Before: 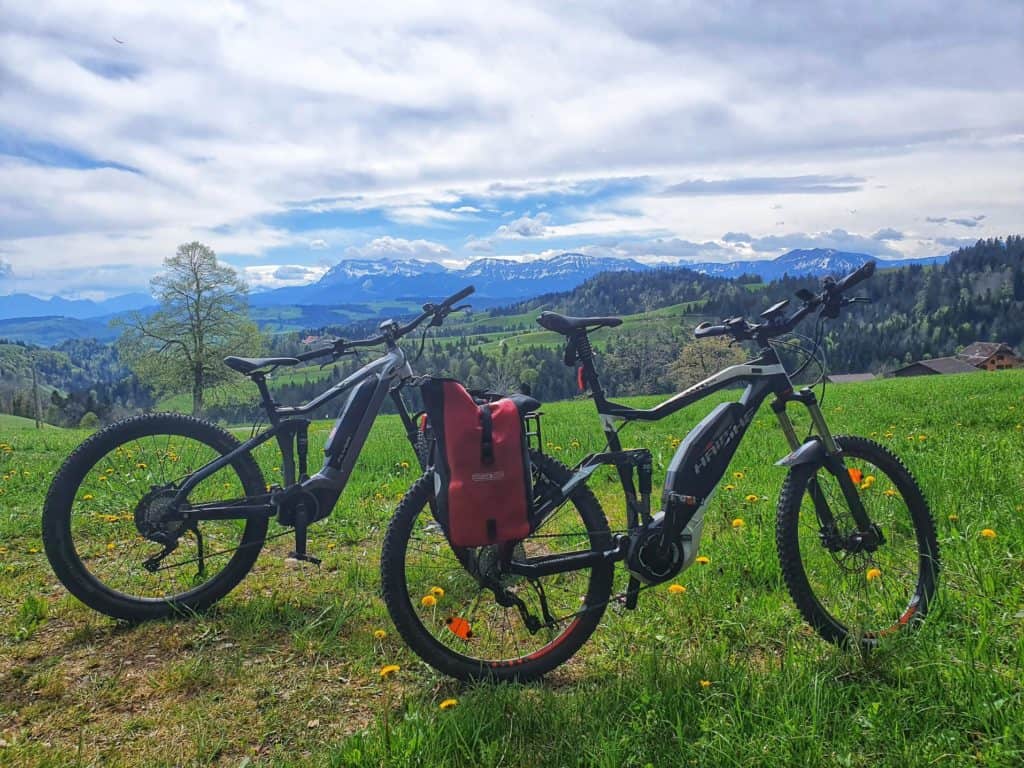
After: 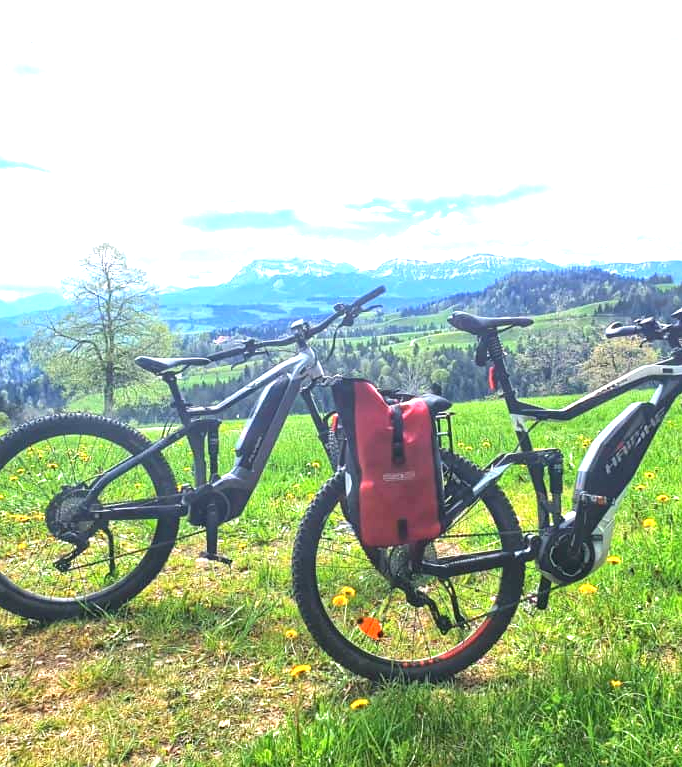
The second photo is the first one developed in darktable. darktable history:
crop and rotate: left 8.786%, right 24.548%
rotate and perspective: automatic cropping original format, crop left 0, crop top 0
exposure: black level correction 0, exposure 1.55 EV, compensate exposure bias true, compensate highlight preservation false
